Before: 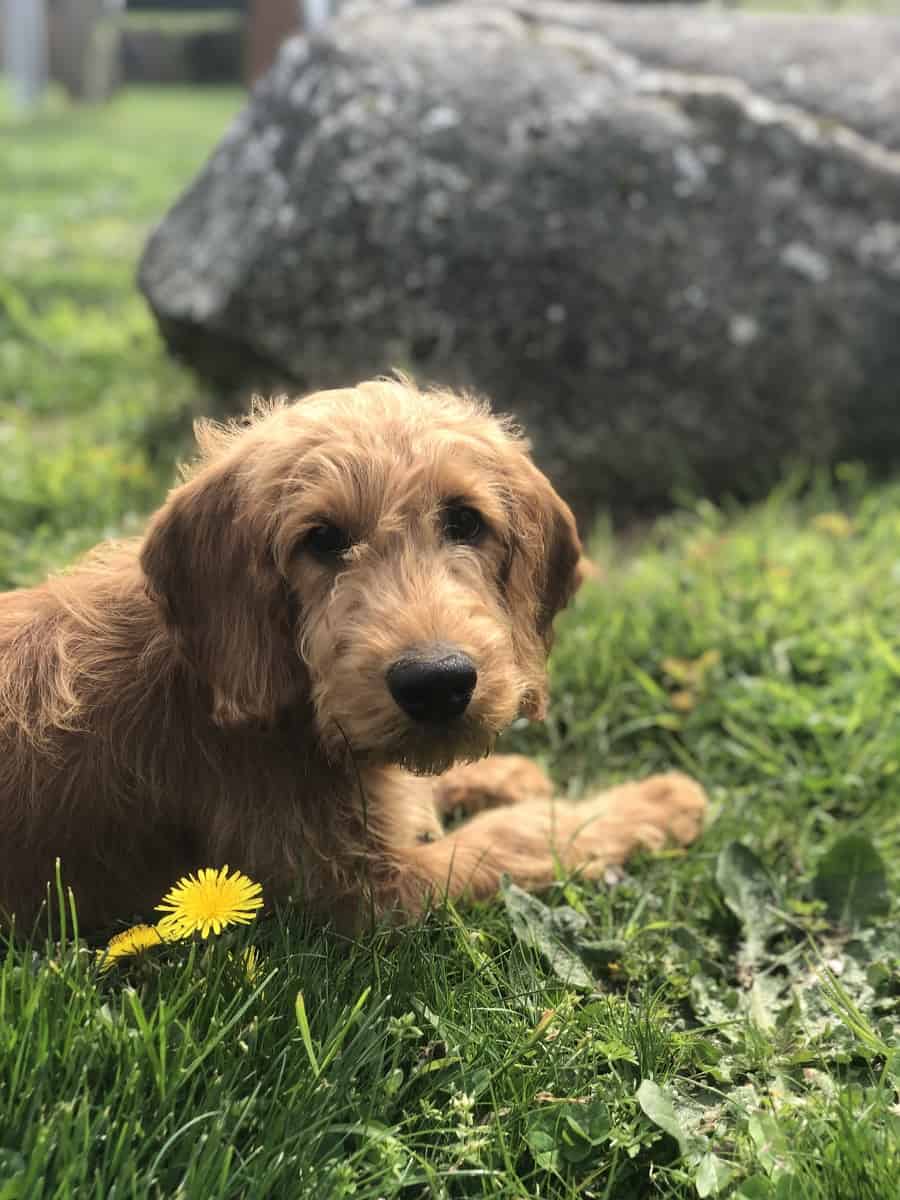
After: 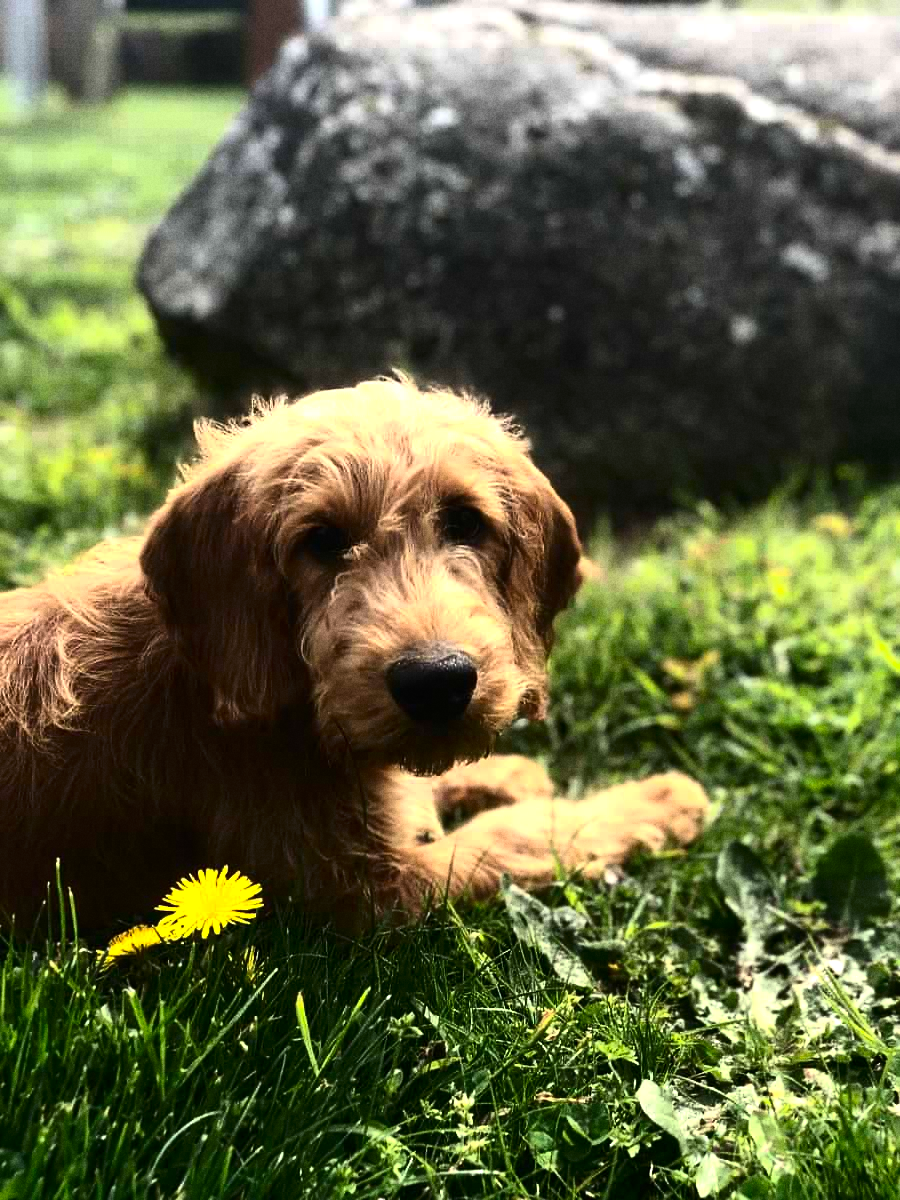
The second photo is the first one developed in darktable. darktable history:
grain: coarseness 22.88 ISO
contrast brightness saturation: contrast 0.4, brightness 0.1, saturation 0.21
base curve: curves: ch0 [(0, 0) (0.826, 0.587) (1, 1)]
tone equalizer: -8 EV -0.75 EV, -7 EV -0.7 EV, -6 EV -0.6 EV, -5 EV -0.4 EV, -3 EV 0.4 EV, -2 EV 0.6 EV, -1 EV 0.7 EV, +0 EV 0.75 EV, edges refinement/feathering 500, mask exposure compensation -1.57 EV, preserve details no
